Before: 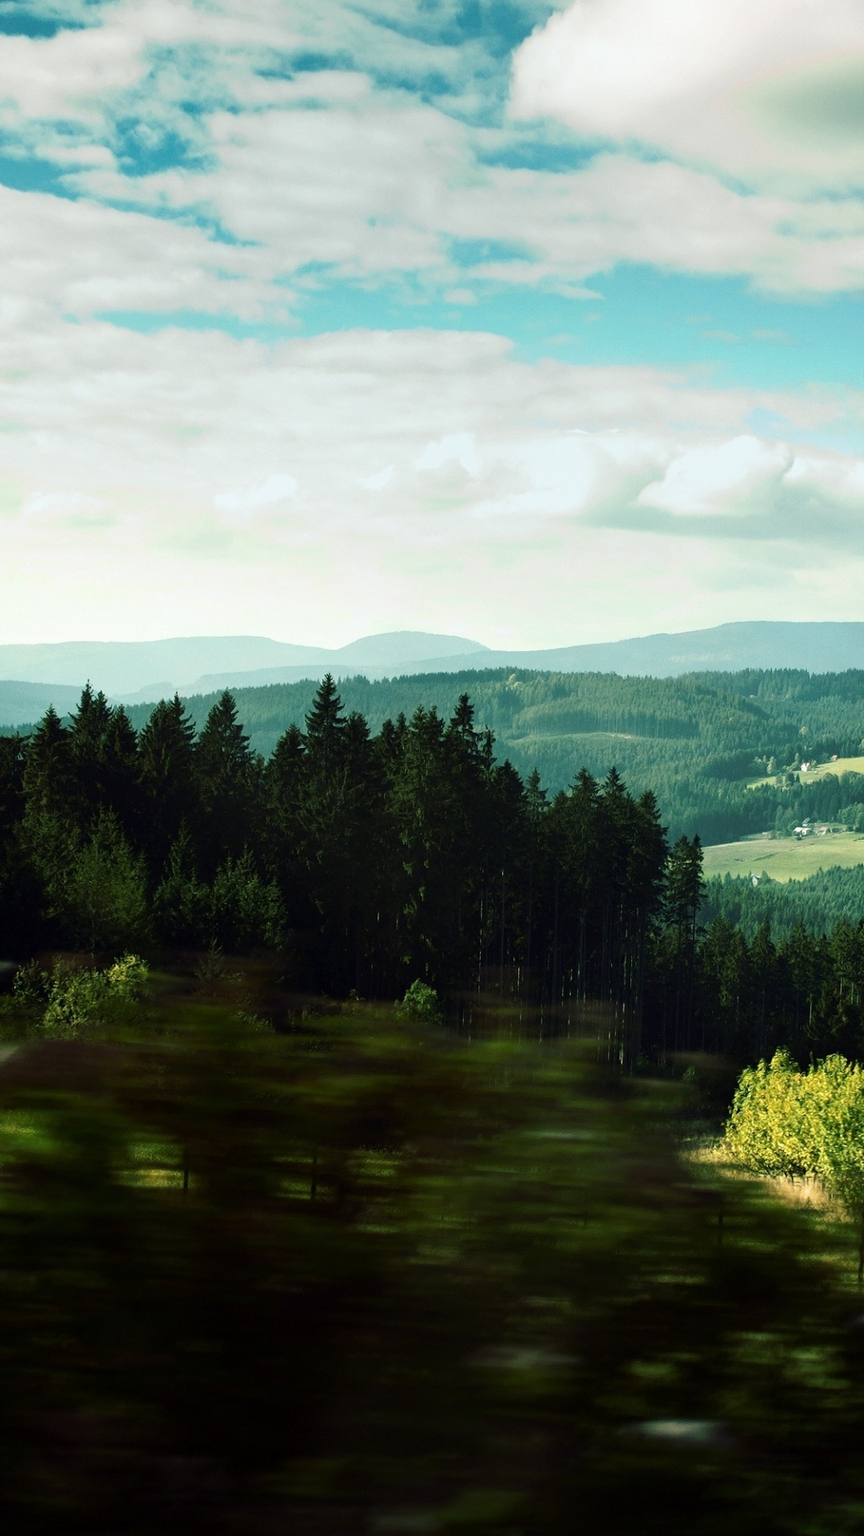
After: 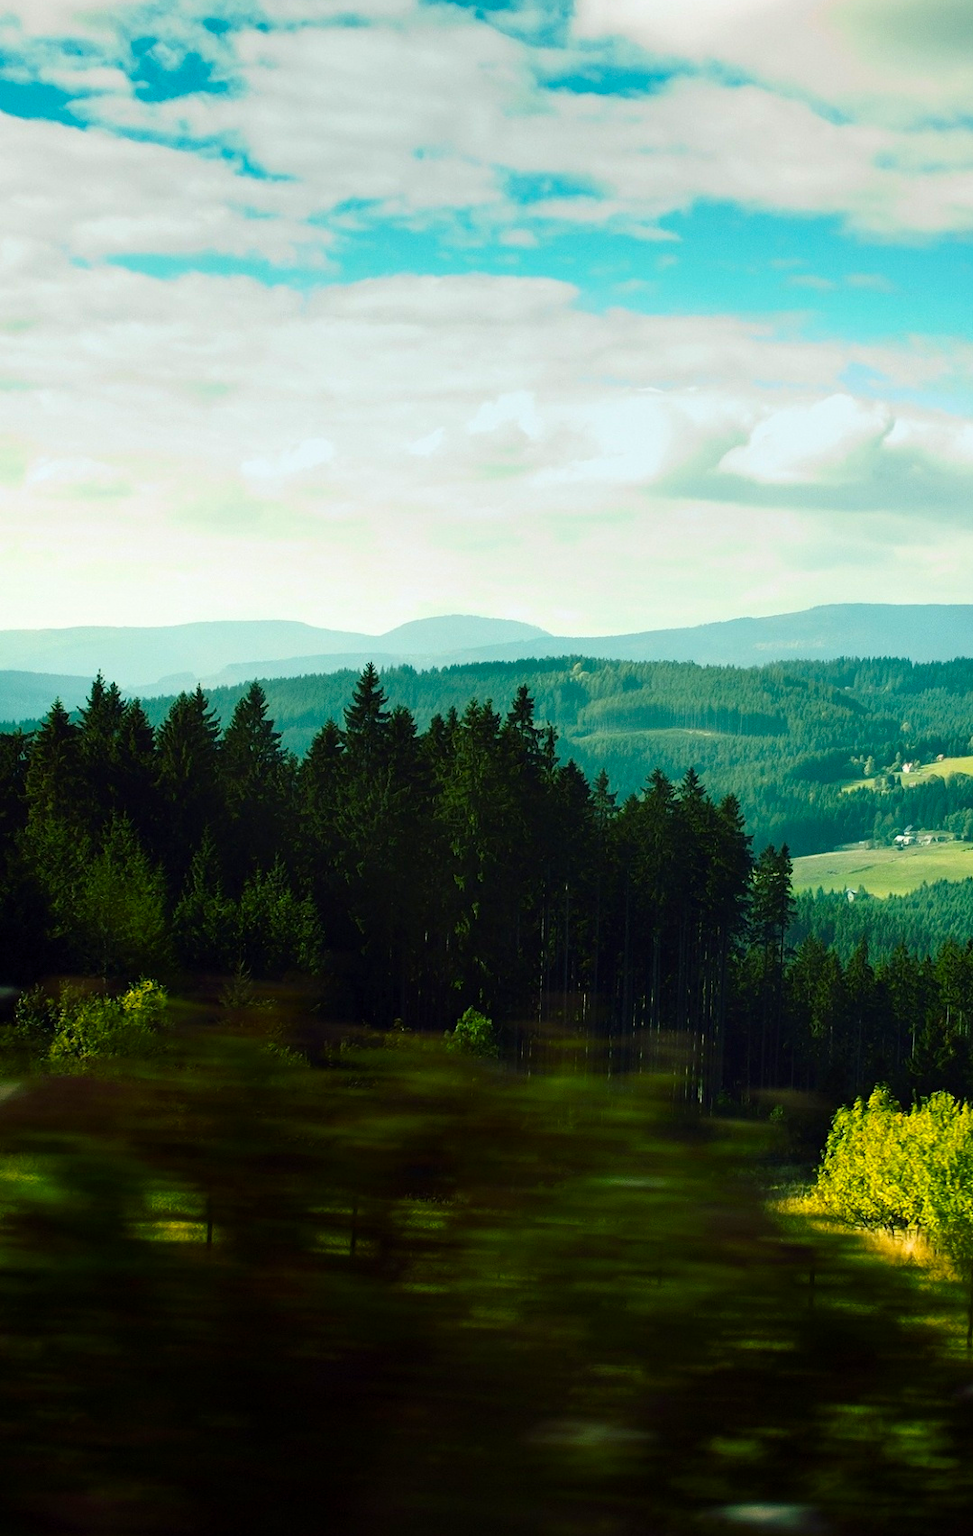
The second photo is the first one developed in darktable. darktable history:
crop and rotate: top 5.609%, bottom 5.609%
color balance rgb: linear chroma grading › global chroma 15%, perceptual saturation grading › global saturation 30%
